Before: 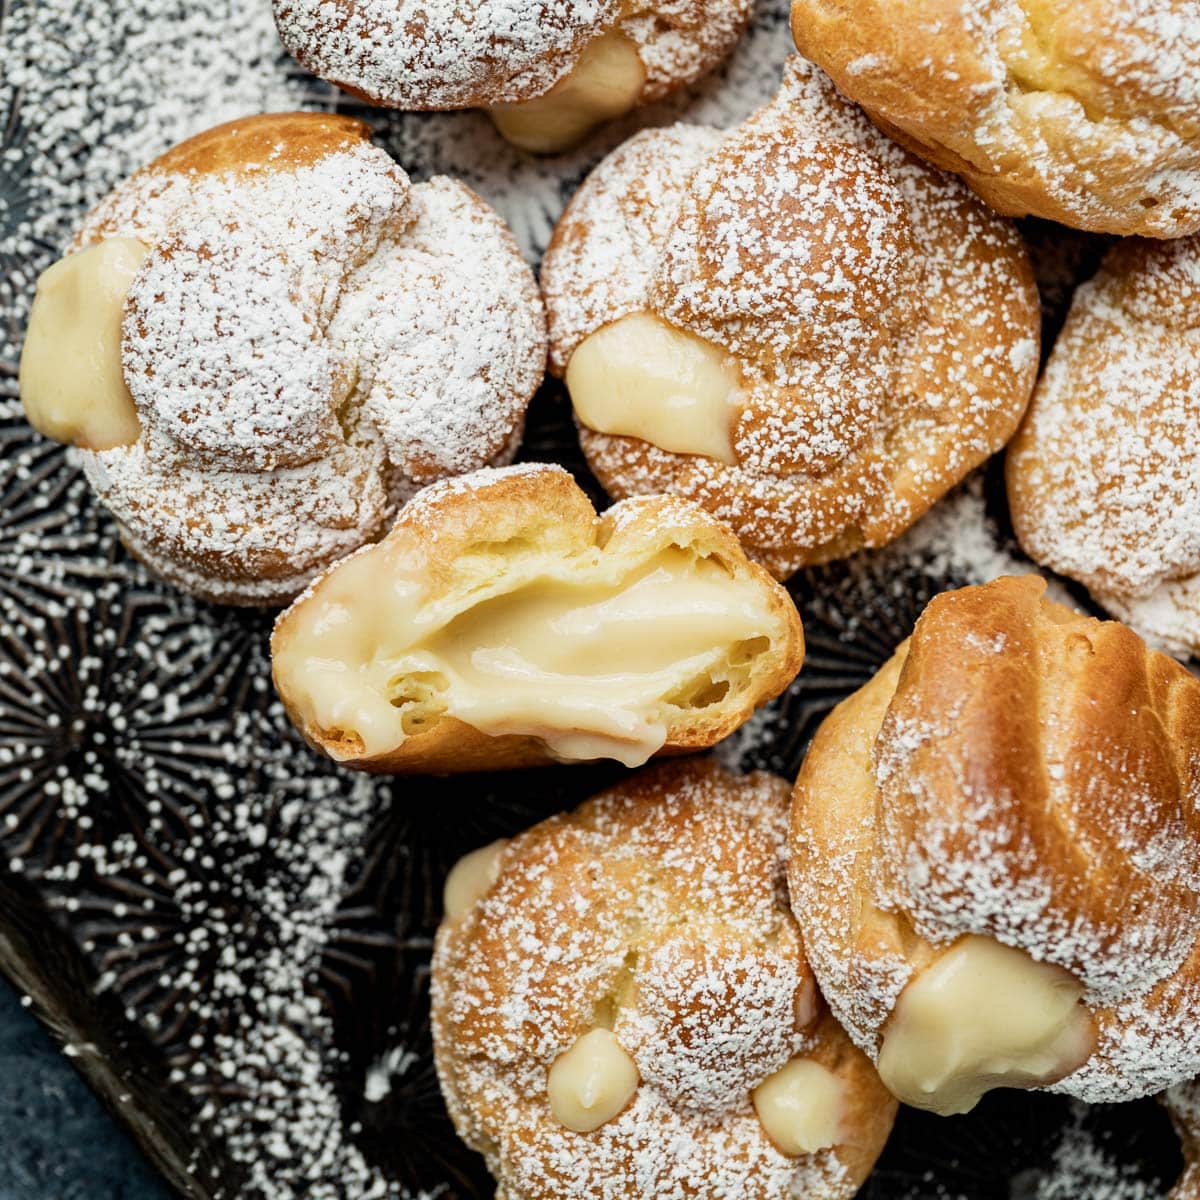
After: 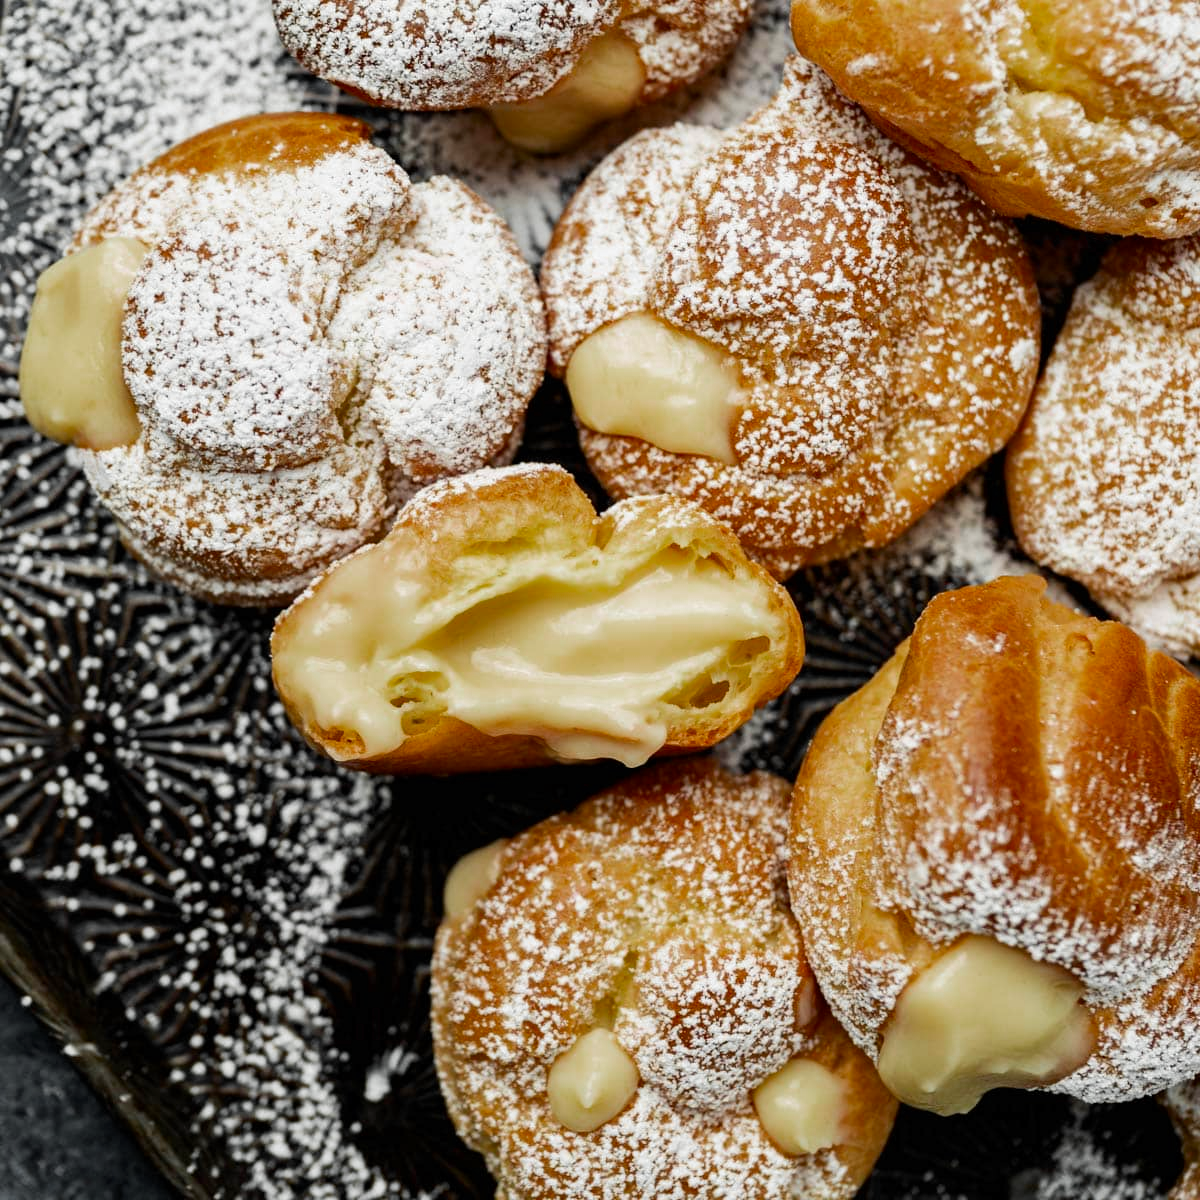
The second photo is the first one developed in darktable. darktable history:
color zones: curves: ch0 [(0.004, 0.388) (0.125, 0.392) (0.25, 0.404) (0.375, 0.5) (0.5, 0.5) (0.625, 0.5) (0.75, 0.5) (0.875, 0.5)]; ch1 [(0, 0.5) (0.125, 0.5) (0.25, 0.5) (0.375, 0.124) (0.524, 0.124) (0.645, 0.128) (0.789, 0.132) (0.914, 0.096) (0.998, 0.068)]
tone equalizer: edges refinement/feathering 500, mask exposure compensation -1.57 EV, preserve details no
contrast brightness saturation: contrast 0.085, saturation 0.198
